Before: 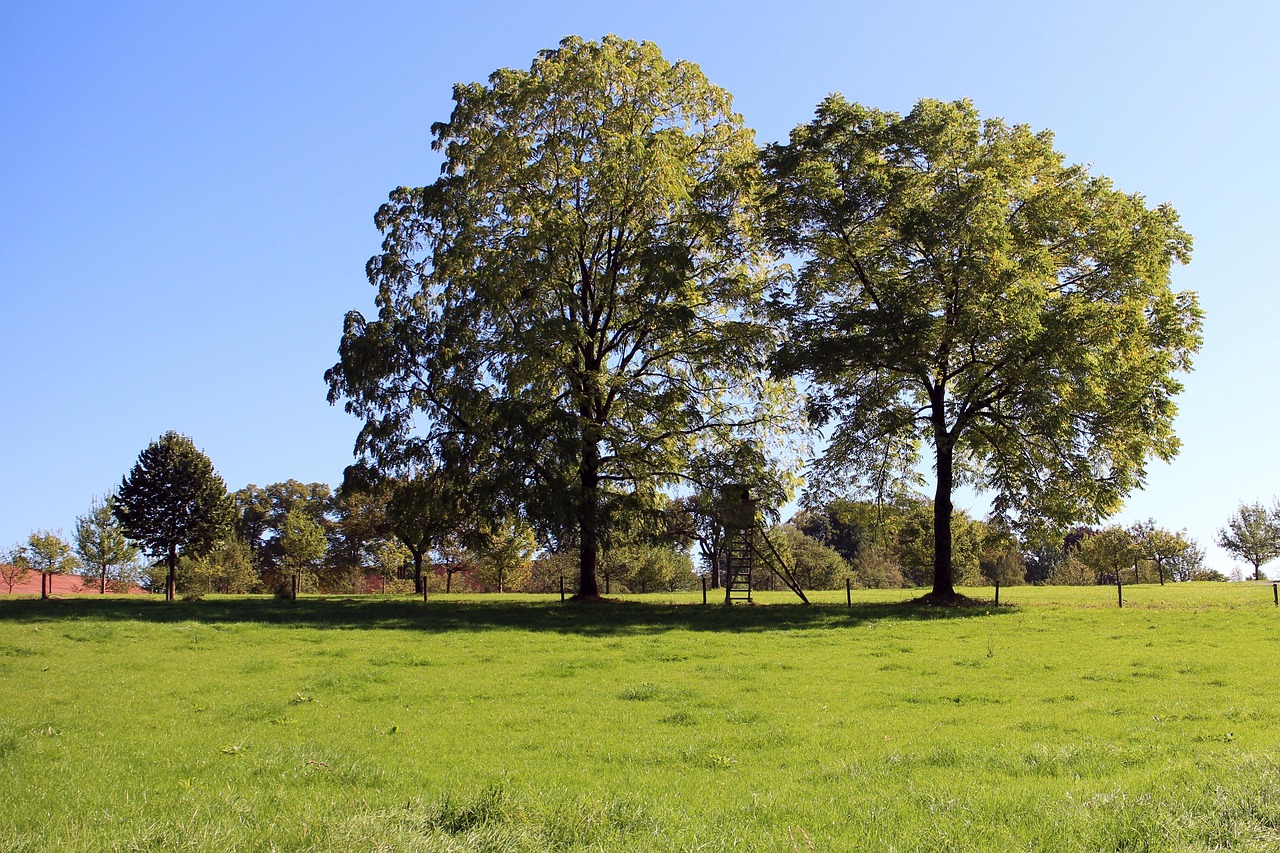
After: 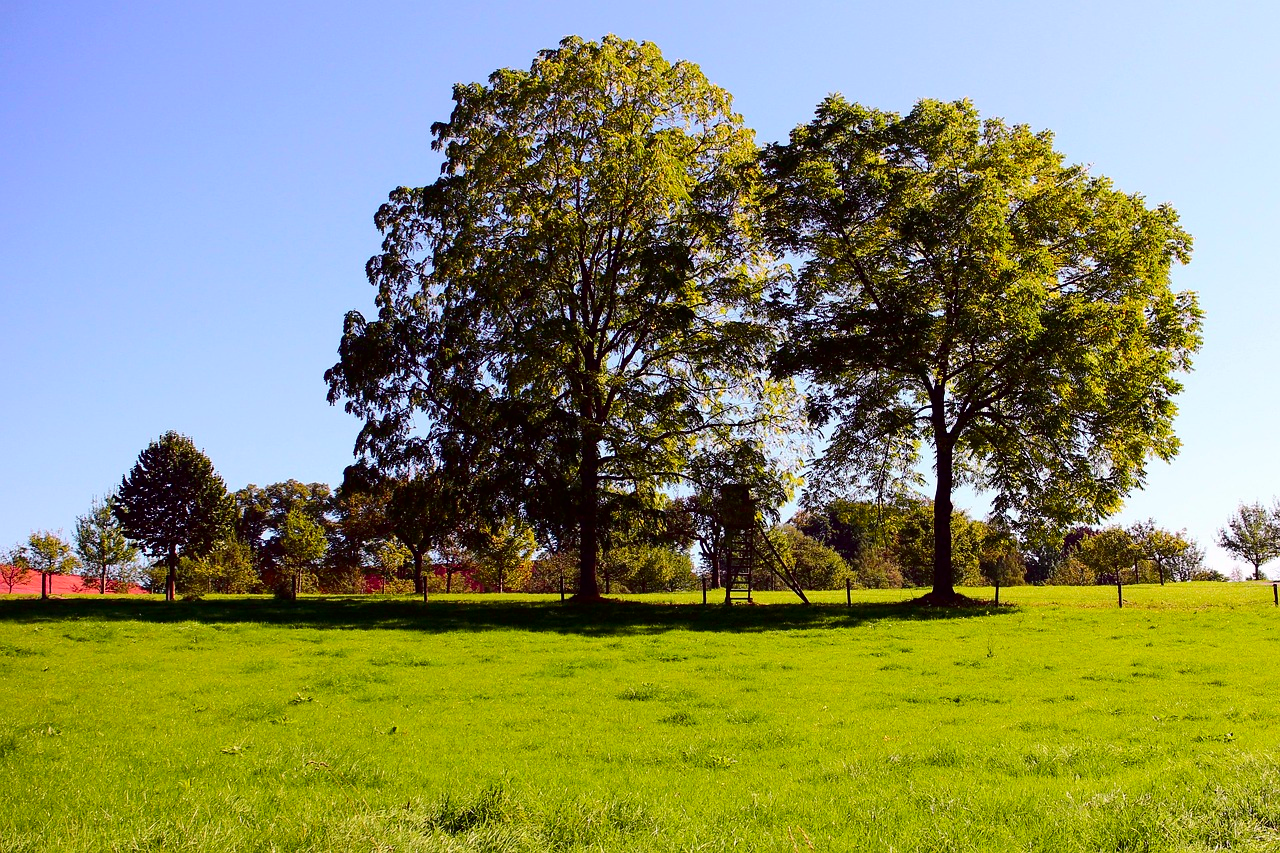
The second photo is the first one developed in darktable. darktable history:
tone curve: curves: ch0 [(0, 0) (0.106, 0.026) (0.275, 0.155) (0.392, 0.314) (0.513, 0.481) (0.657, 0.667) (1, 1)]; ch1 [(0, 0) (0.5, 0.511) (0.536, 0.579) (0.587, 0.69) (1, 1)]; ch2 [(0, 0) (0.5, 0.5) (0.55, 0.552) (0.625, 0.699) (1, 1)], color space Lab, independent channels, preserve colors none
